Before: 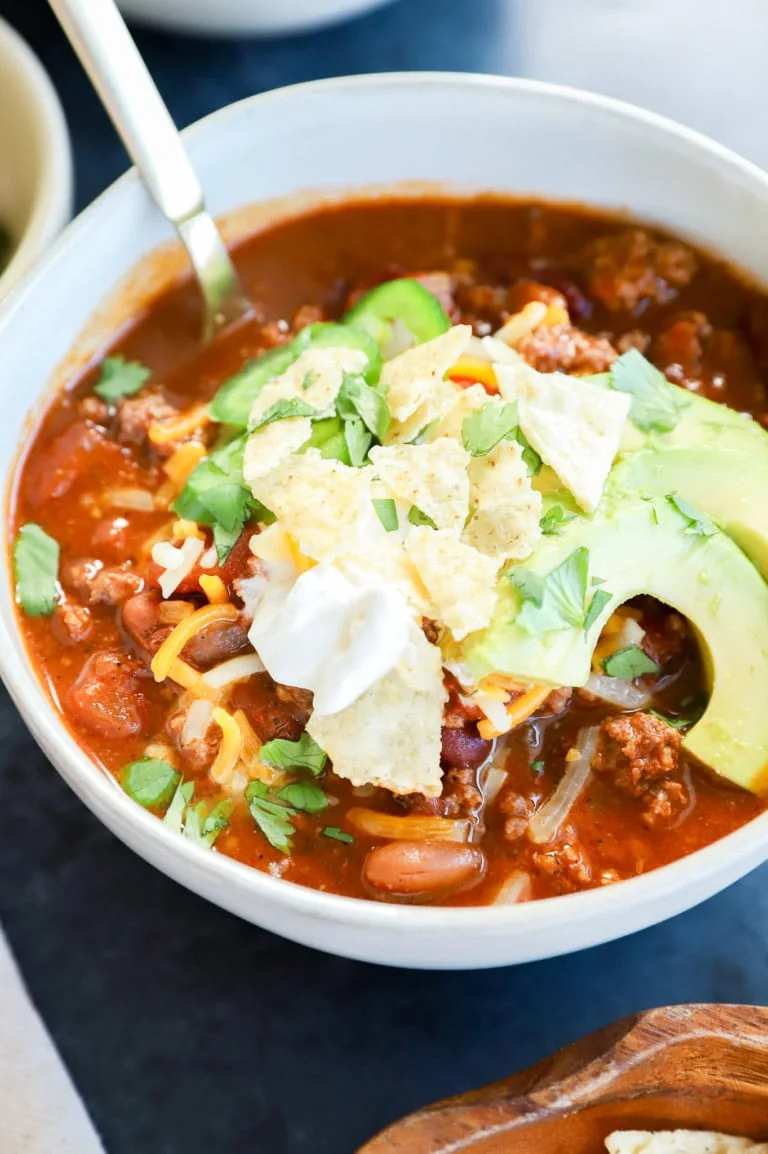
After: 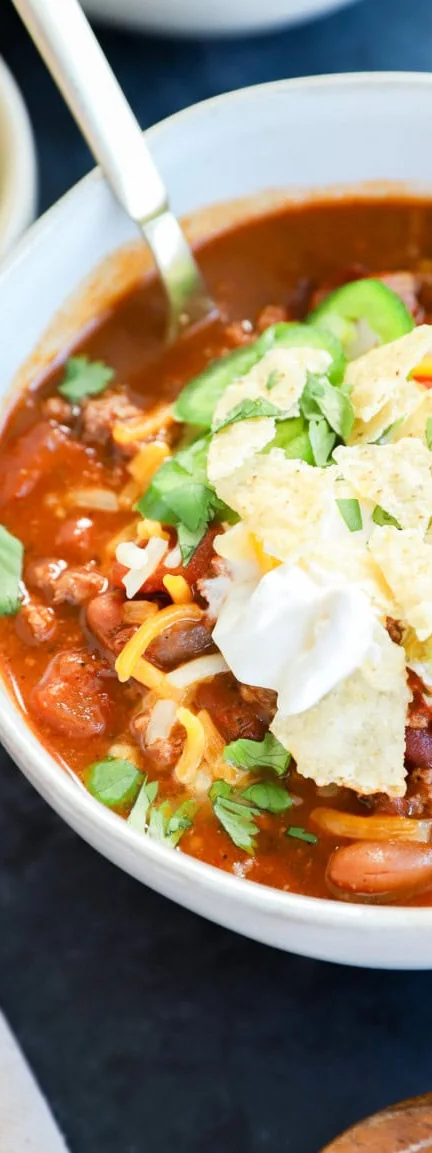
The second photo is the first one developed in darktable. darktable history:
crop: left 4.763%, right 38.959%
